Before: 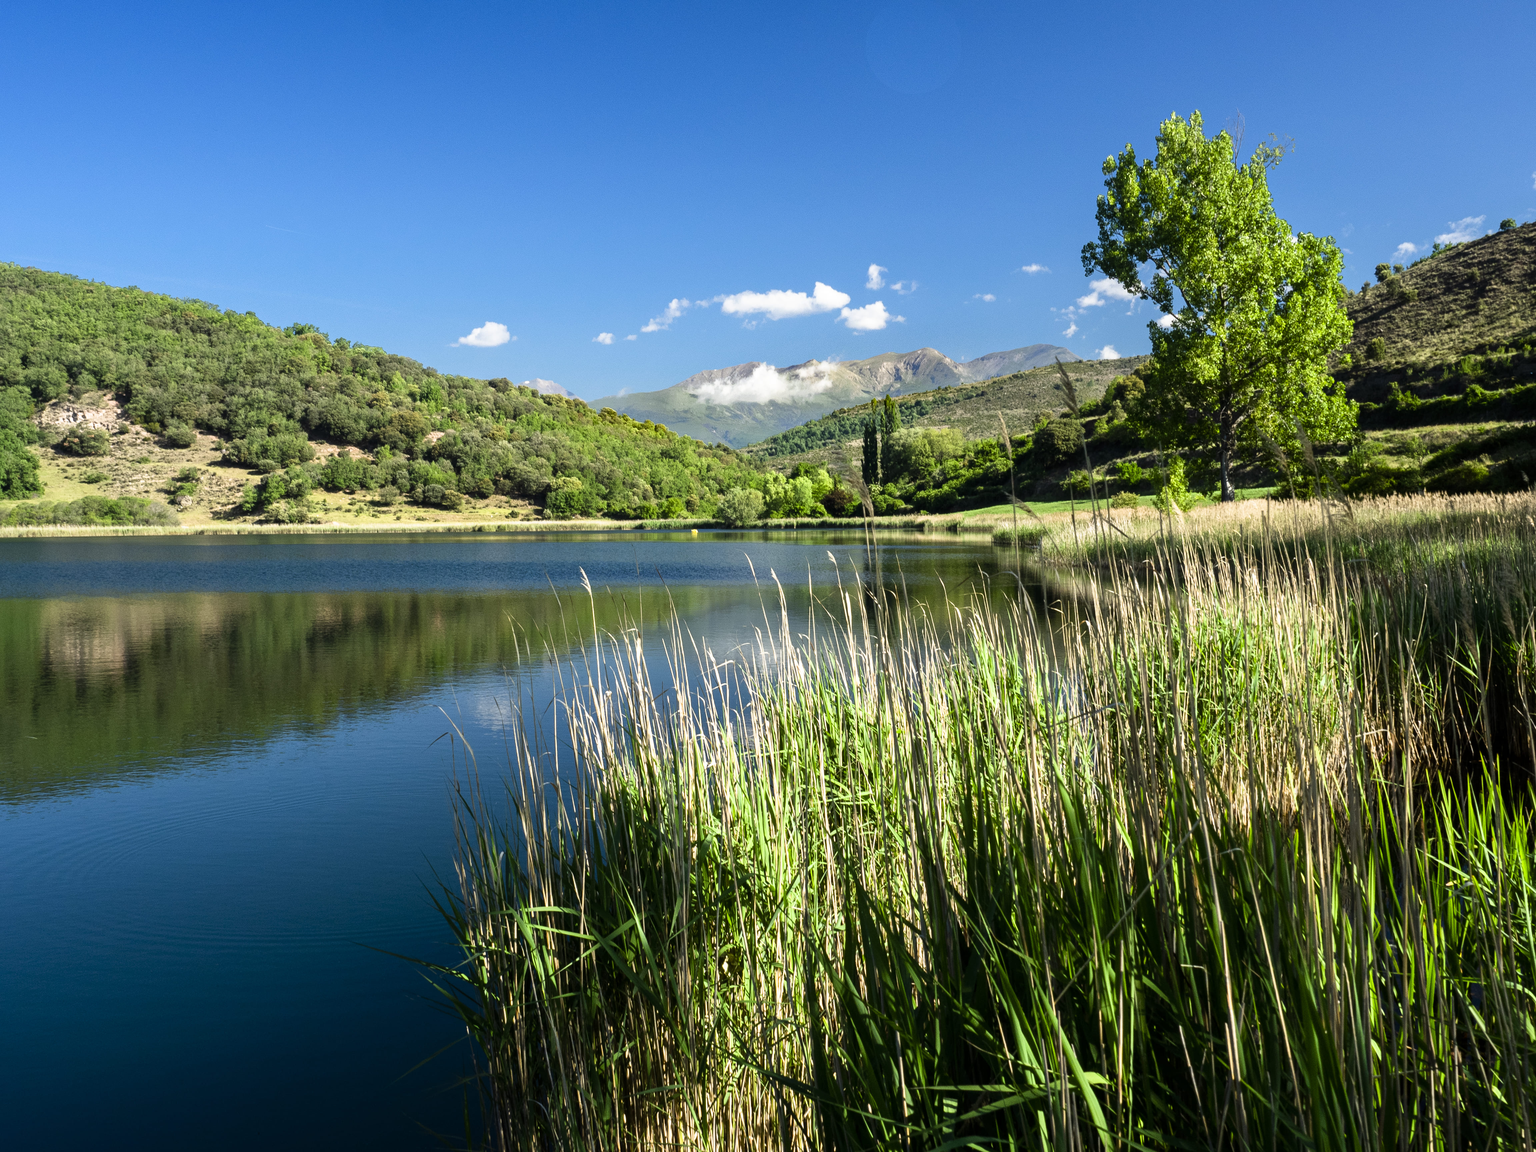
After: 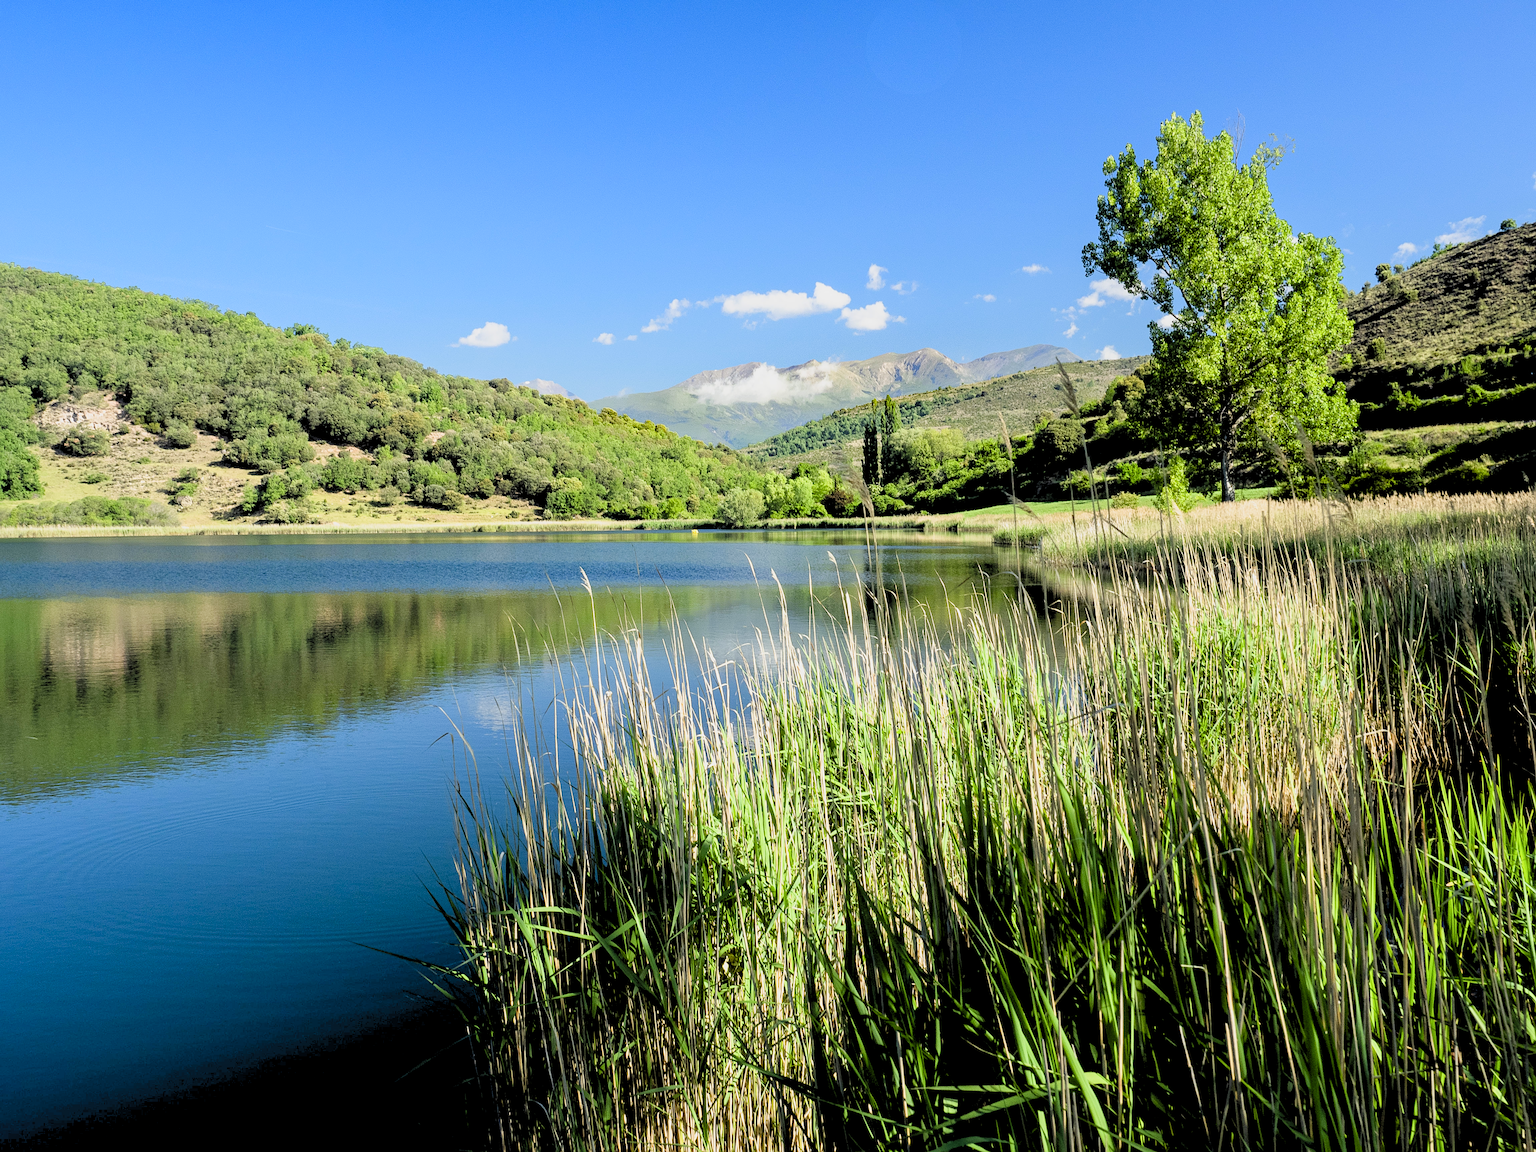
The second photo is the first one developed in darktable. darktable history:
sharpen: on, module defaults
filmic rgb: black relative exposure -14.87 EV, white relative exposure 3 EV, target black luminance 0%, hardness 9.2, latitude 98.6%, contrast 0.913, shadows ↔ highlights balance 0.422%
levels: levels [0.093, 0.434, 0.988]
